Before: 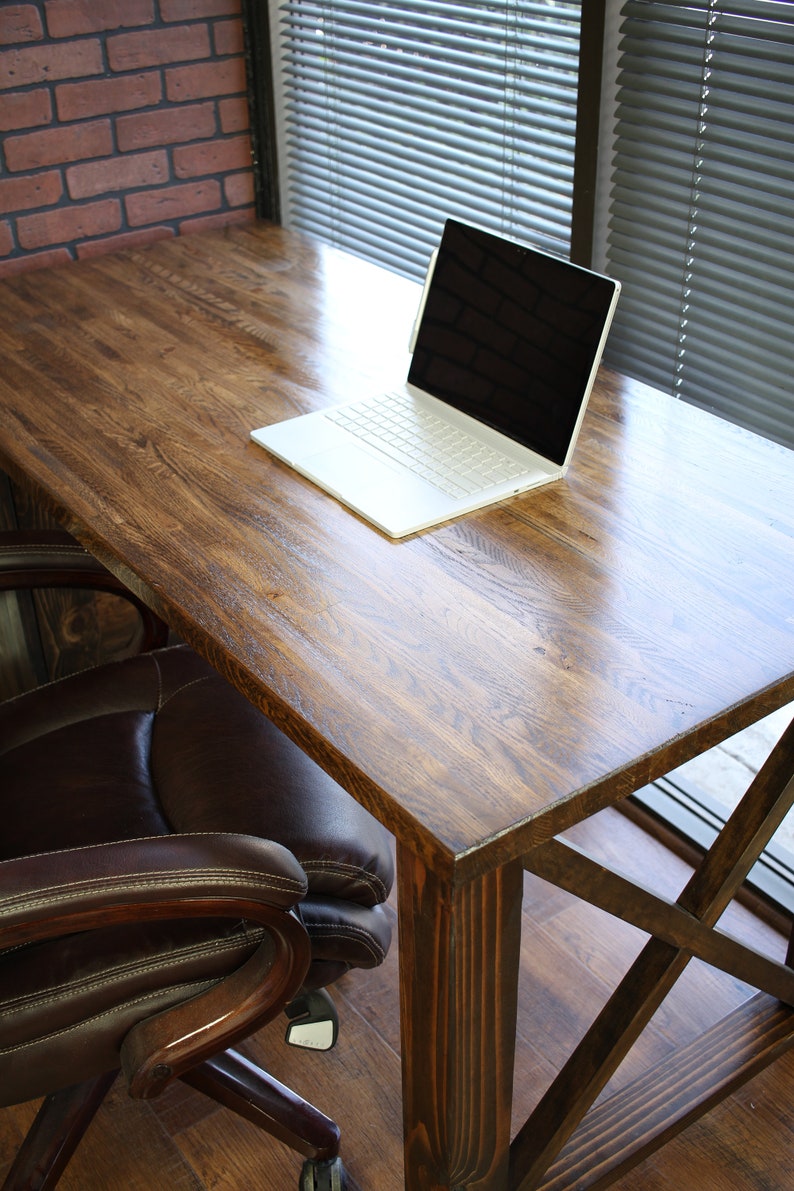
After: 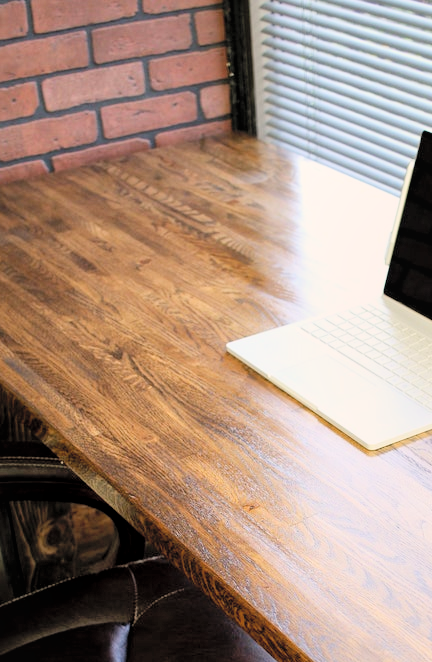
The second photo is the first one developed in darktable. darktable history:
color correction: highlights a* 3.87, highlights b* 5.11
exposure: black level correction 0.005, exposure 0.288 EV, compensate exposure bias true, compensate highlight preservation false
crop and rotate: left 3.057%, top 7.47%, right 42.526%, bottom 36.91%
contrast brightness saturation: contrast 0.099, brightness 0.309, saturation 0.148
color balance rgb: perceptual saturation grading › global saturation 0.034%, global vibrance 9.438%
local contrast: mode bilateral grid, contrast 20, coarseness 51, detail 128%, midtone range 0.2
filmic rgb: black relative exposure -7.98 EV, white relative exposure 3.78 EV, hardness 4.35
